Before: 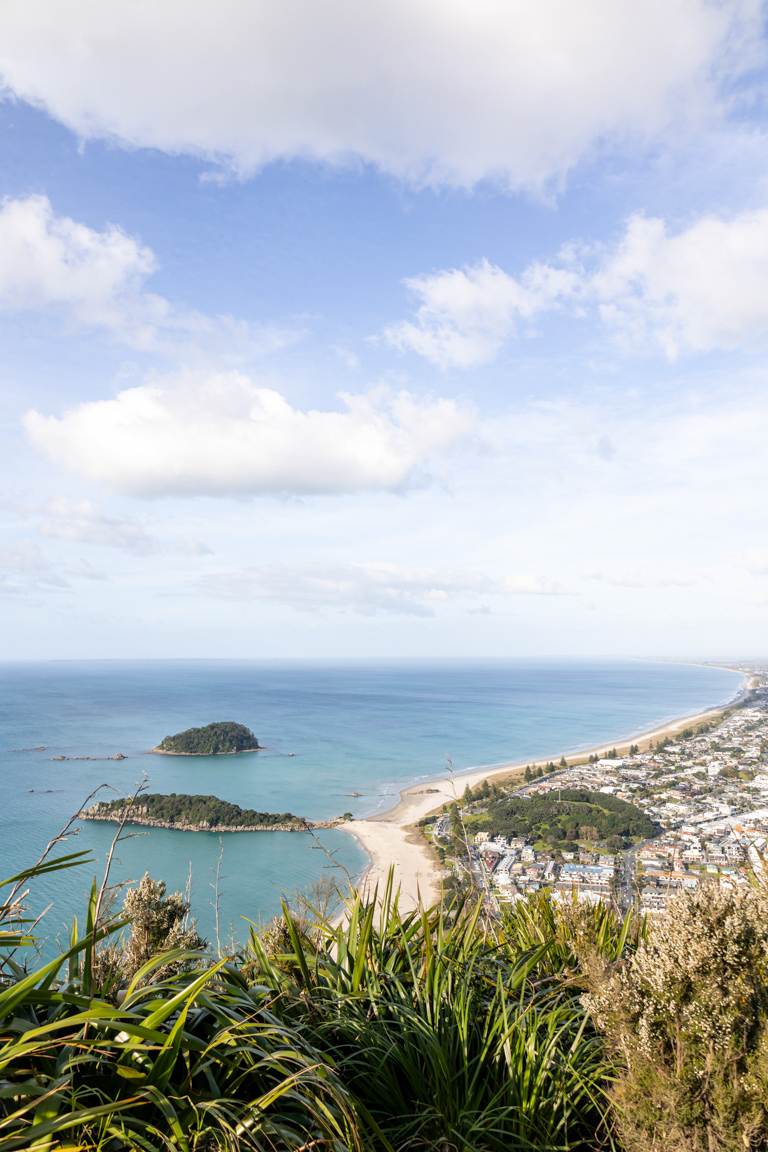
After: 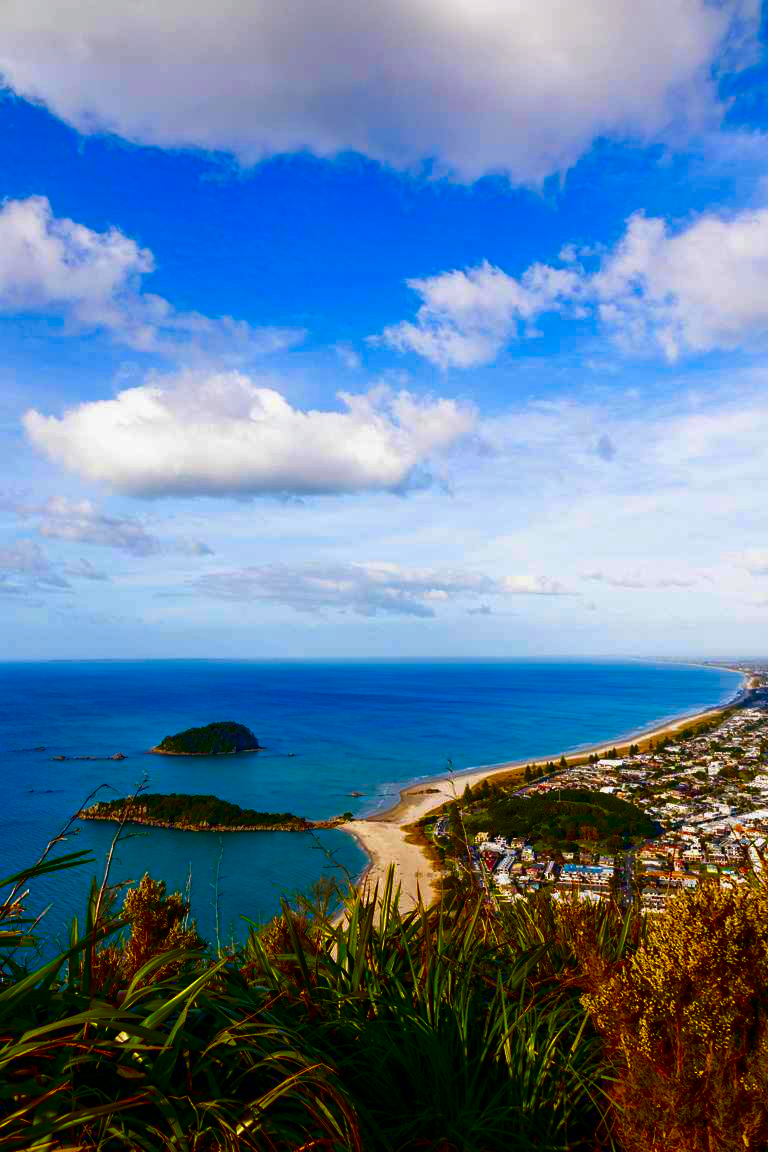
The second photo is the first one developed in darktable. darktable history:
color balance rgb: perceptual saturation grading › global saturation 29.448%, perceptual brilliance grading › global brilliance 2.533%, perceptual brilliance grading › highlights -3.219%, perceptual brilliance grading › shadows 2.735%, global vibrance 40.373%
contrast brightness saturation: brightness -0.985, saturation 0.981
